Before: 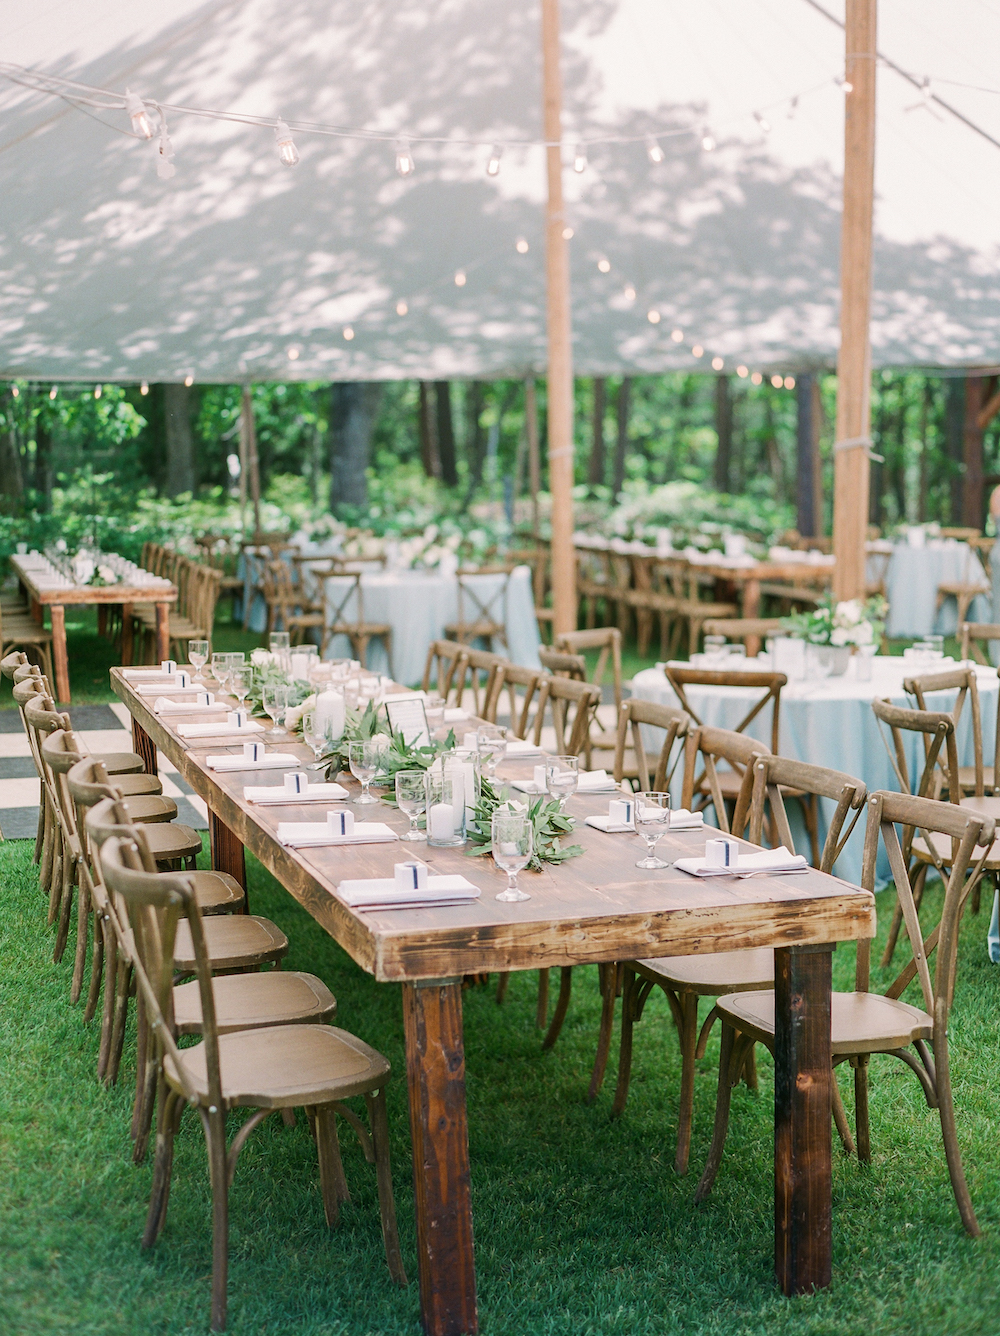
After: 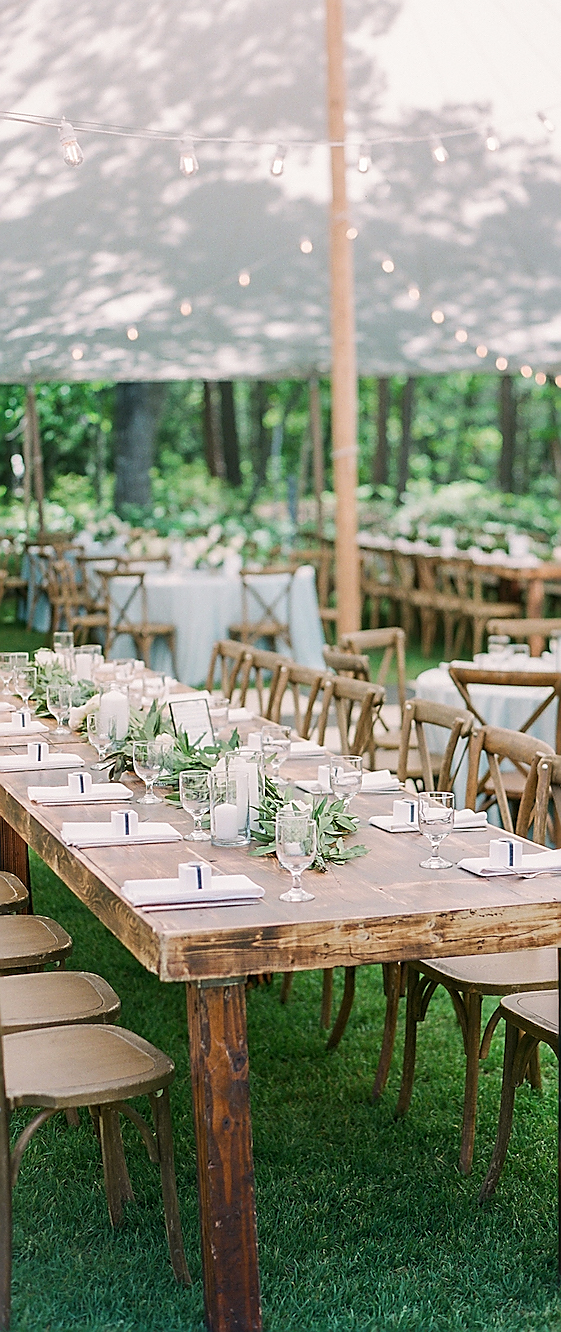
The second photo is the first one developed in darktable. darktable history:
sharpen: radius 1.4, amount 1.25, threshold 0.7
crop: left 21.674%, right 22.086%
